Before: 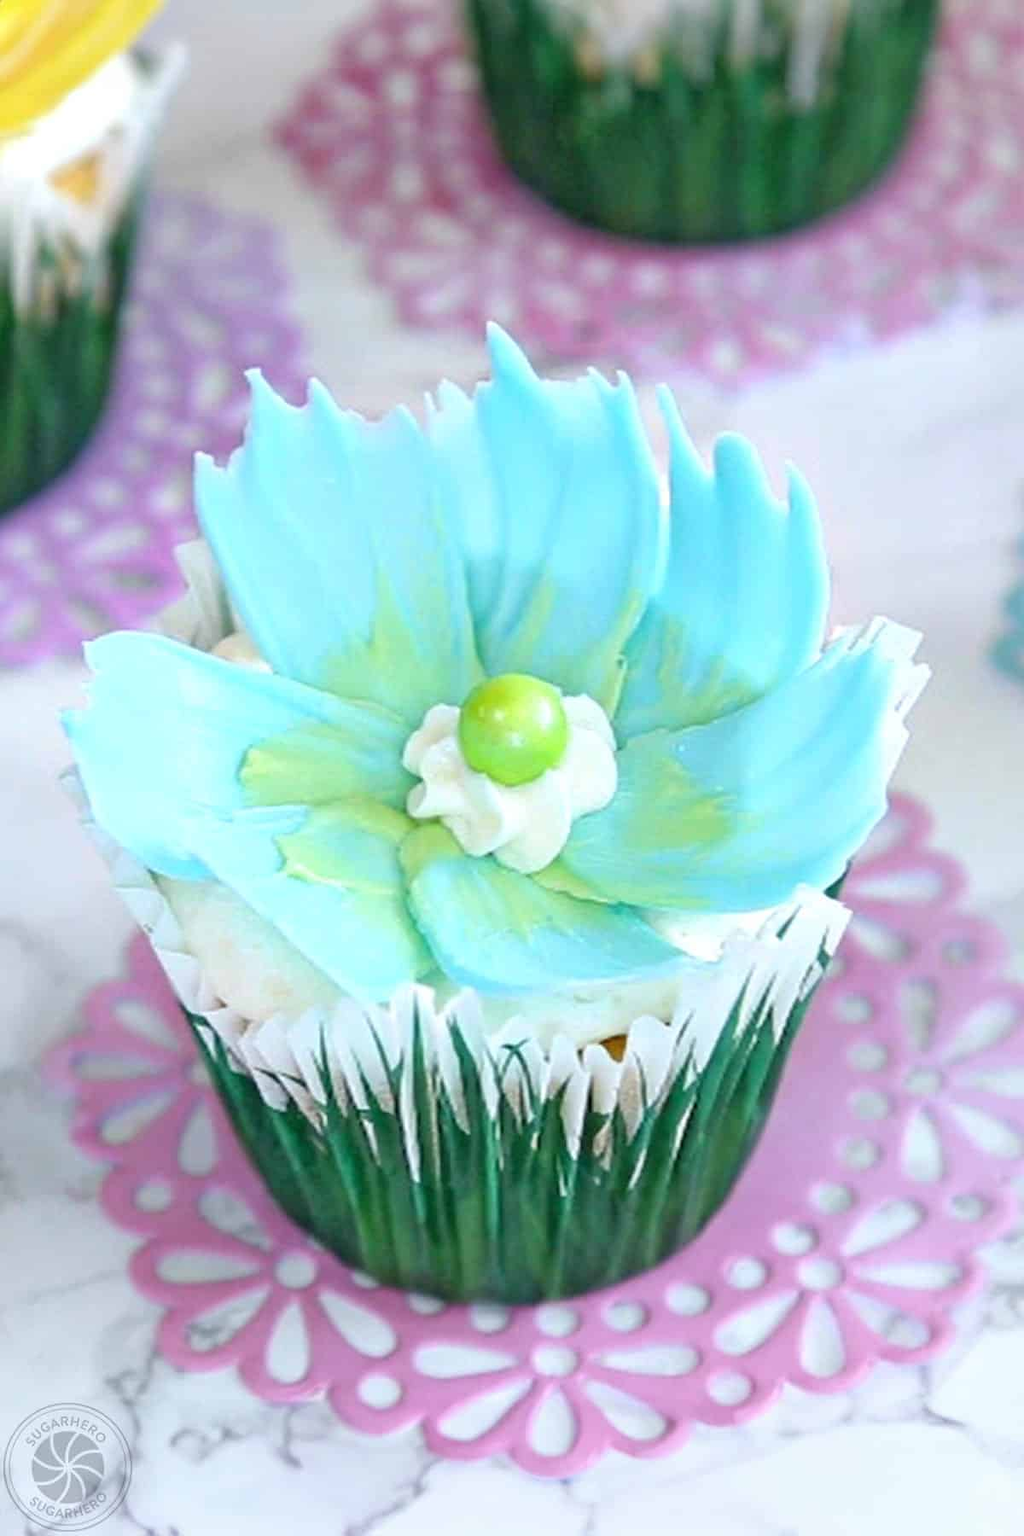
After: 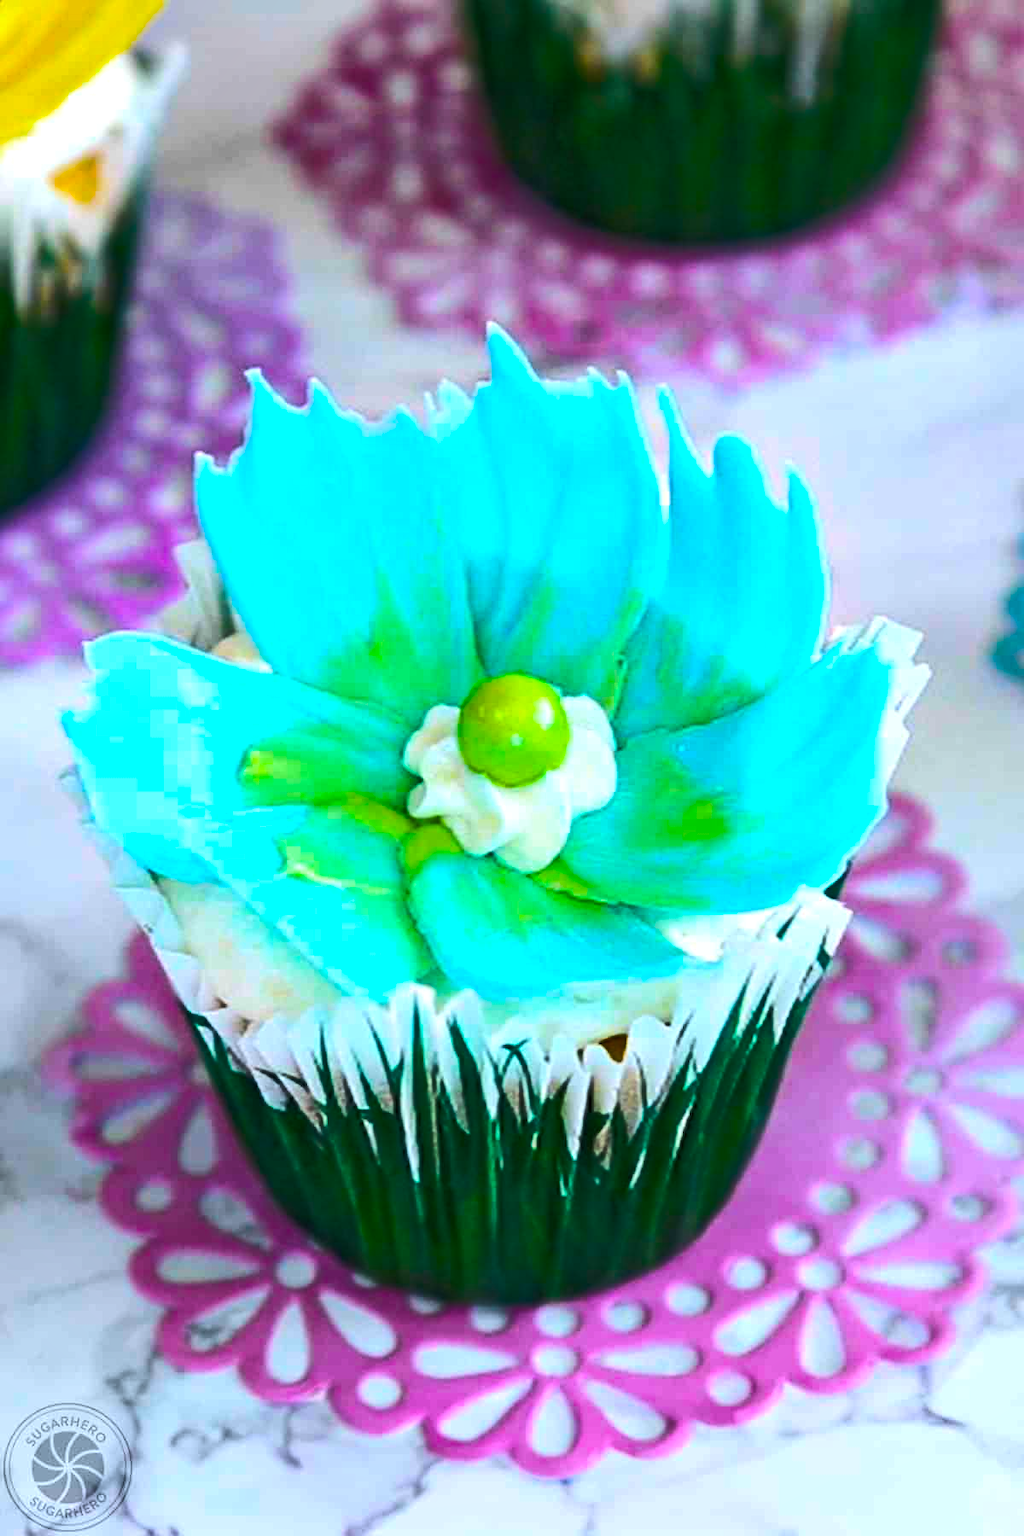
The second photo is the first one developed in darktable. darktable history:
shadows and highlights: shadows 37.27, highlights -28.18, soften with gaussian
color balance rgb: linear chroma grading › global chroma 40.15%, perceptual saturation grading › global saturation 60.58%, perceptual saturation grading › highlights 20.44%, perceptual saturation grading › shadows -50.36%, perceptual brilliance grading › highlights 2.19%, perceptual brilliance grading › mid-tones -50.36%, perceptual brilliance grading › shadows -50.36%
